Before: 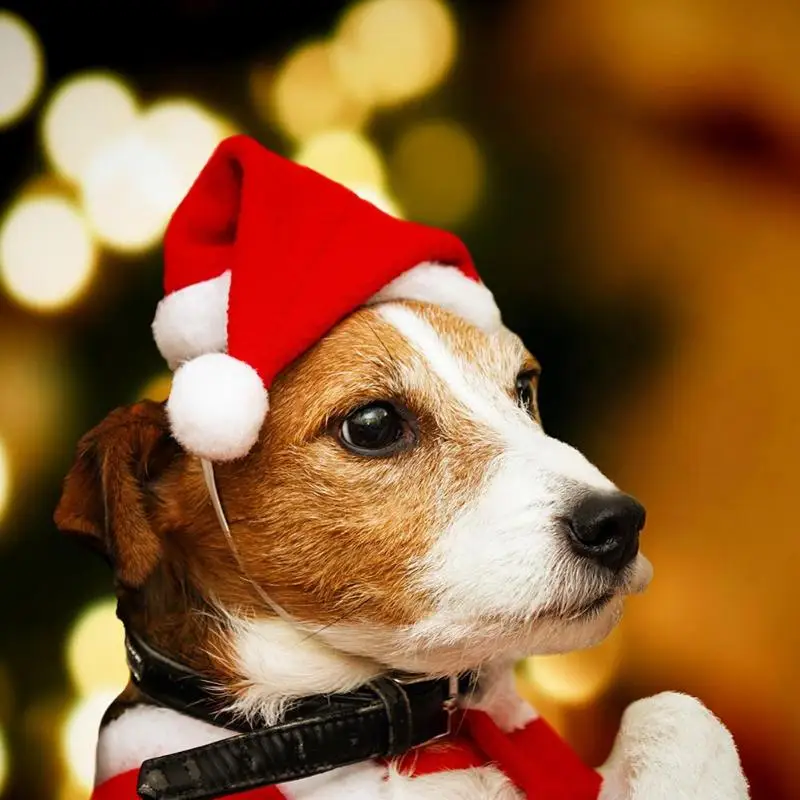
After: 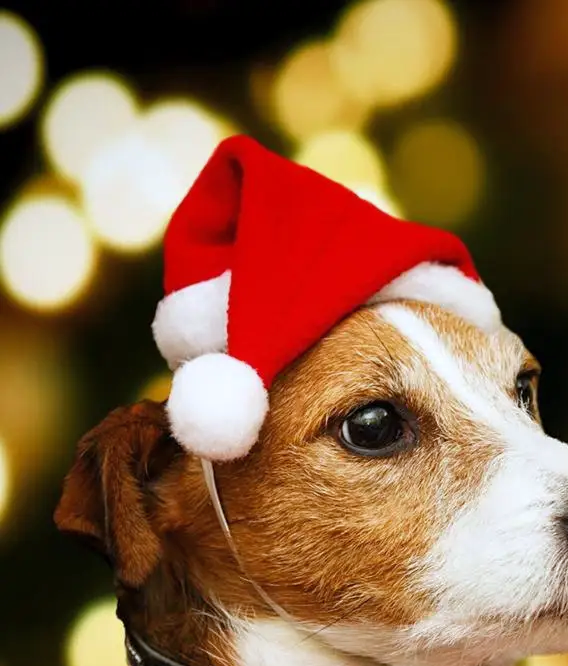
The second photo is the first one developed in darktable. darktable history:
white balance: red 0.976, blue 1.04
crop: right 28.885%, bottom 16.626%
shadows and highlights: radius 125.46, shadows 21.19, highlights -21.19, low approximation 0.01
